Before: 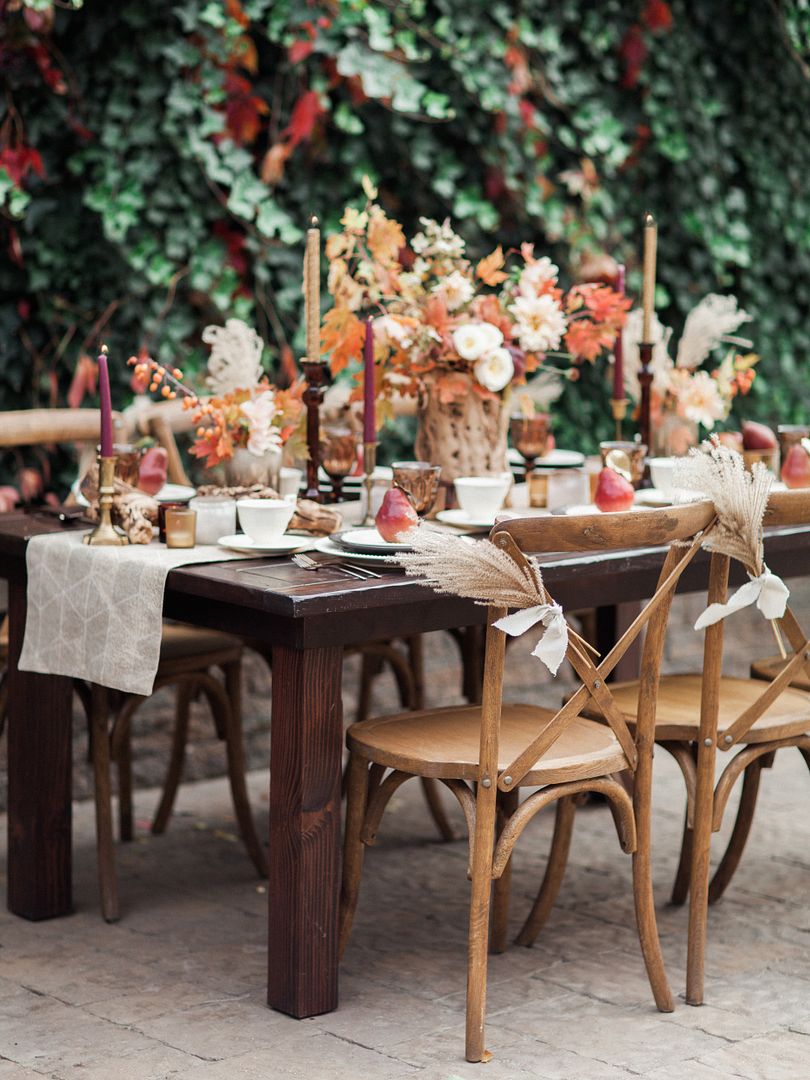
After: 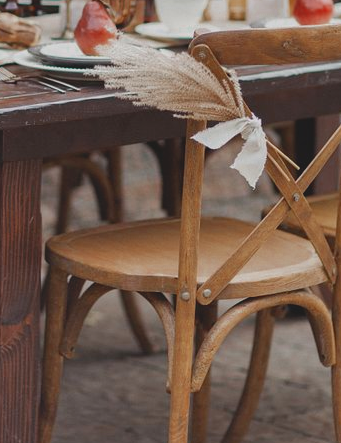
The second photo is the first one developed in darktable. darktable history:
exposure: exposure -0.177 EV, compensate highlight preservation false
color zones: curves: ch0 [(0, 0.5) (0.125, 0.4) (0.25, 0.5) (0.375, 0.4) (0.5, 0.4) (0.625, 0.35) (0.75, 0.35) (0.875, 0.5)]; ch1 [(0, 0.35) (0.125, 0.45) (0.25, 0.35) (0.375, 0.35) (0.5, 0.35) (0.625, 0.35) (0.75, 0.45) (0.875, 0.35)]; ch2 [(0, 0.6) (0.125, 0.5) (0.25, 0.5) (0.375, 0.6) (0.5, 0.6) (0.625, 0.5) (0.75, 0.5) (0.875, 0.5)]
crop: left 37.221%, top 45.169%, right 20.63%, bottom 13.777%
shadows and highlights: shadows 53, soften with gaussian
contrast brightness saturation: contrast -0.19, saturation 0.19
